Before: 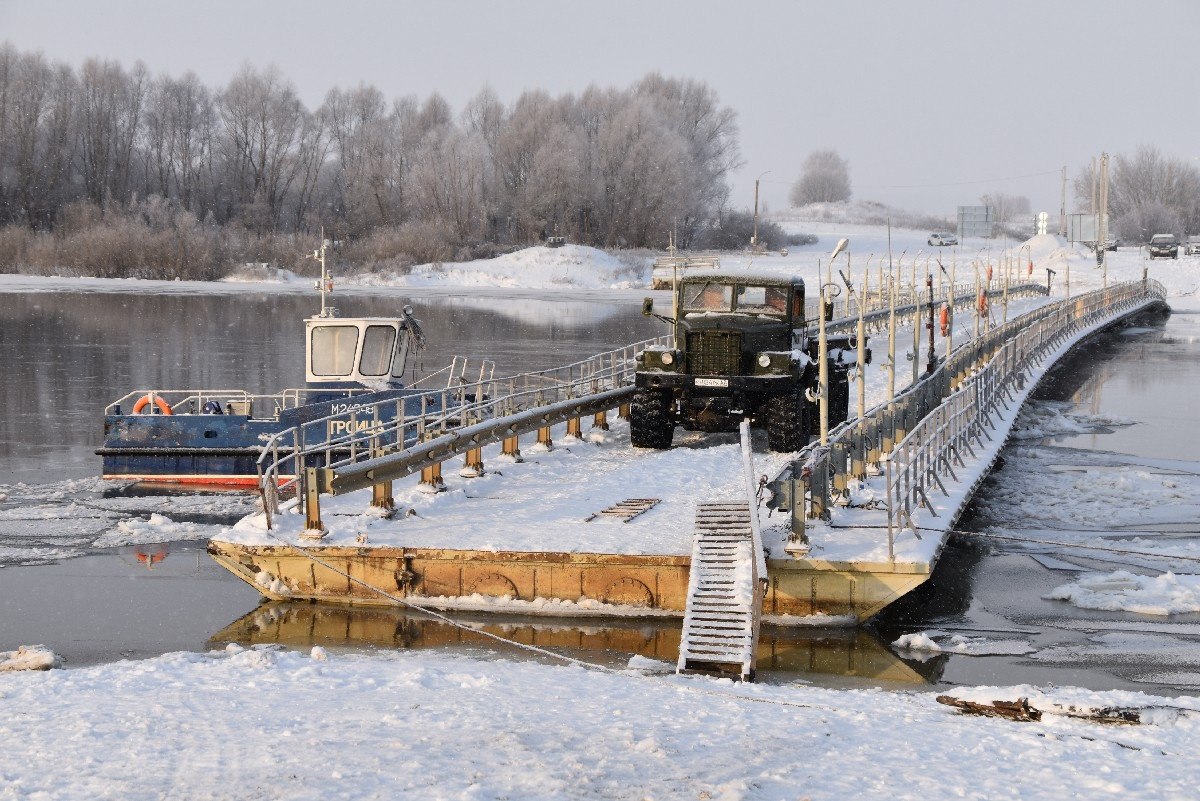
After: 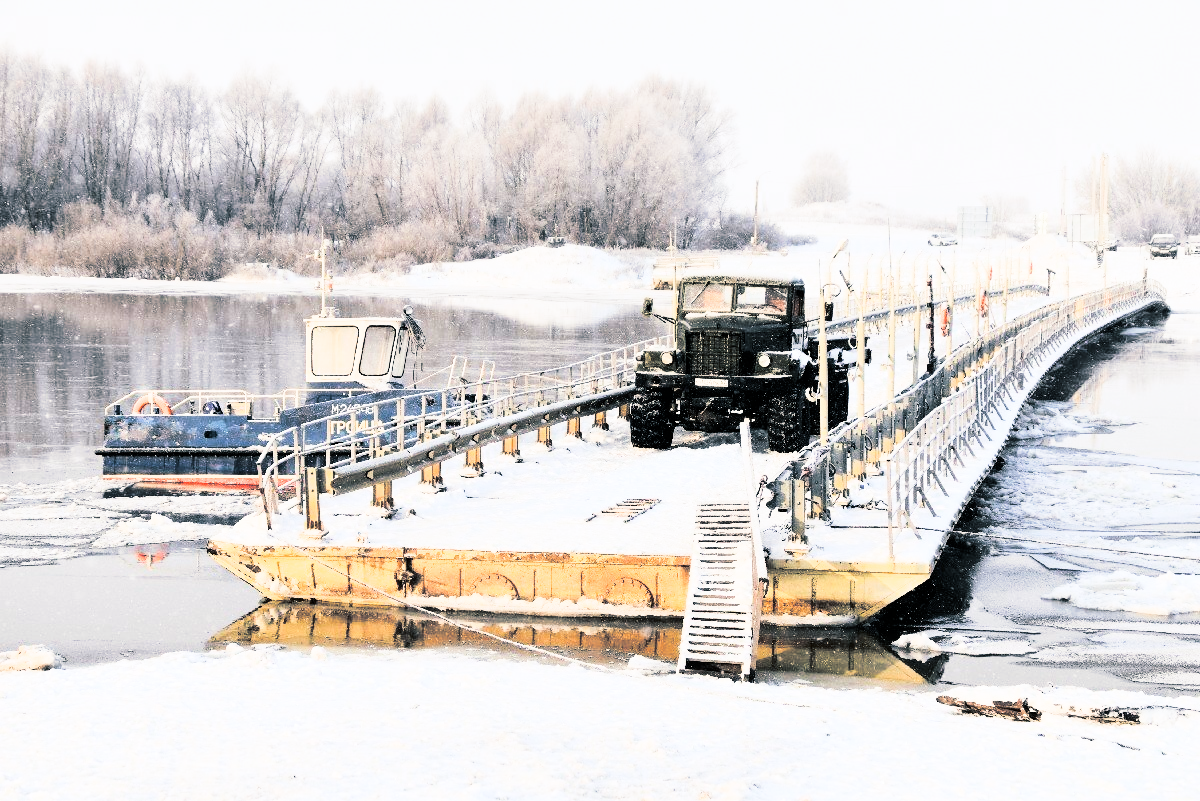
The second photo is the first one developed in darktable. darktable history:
filmic rgb: black relative exposure -4.88 EV, hardness 2.82
split-toning: shadows › hue 205.2°, shadows › saturation 0.29, highlights › hue 50.4°, highlights › saturation 0.38, balance -49.9
exposure: black level correction 0, exposure 1.198 EV, compensate exposure bias true, compensate highlight preservation false
contrast brightness saturation: contrast 0.4, brightness 0.1, saturation 0.21
